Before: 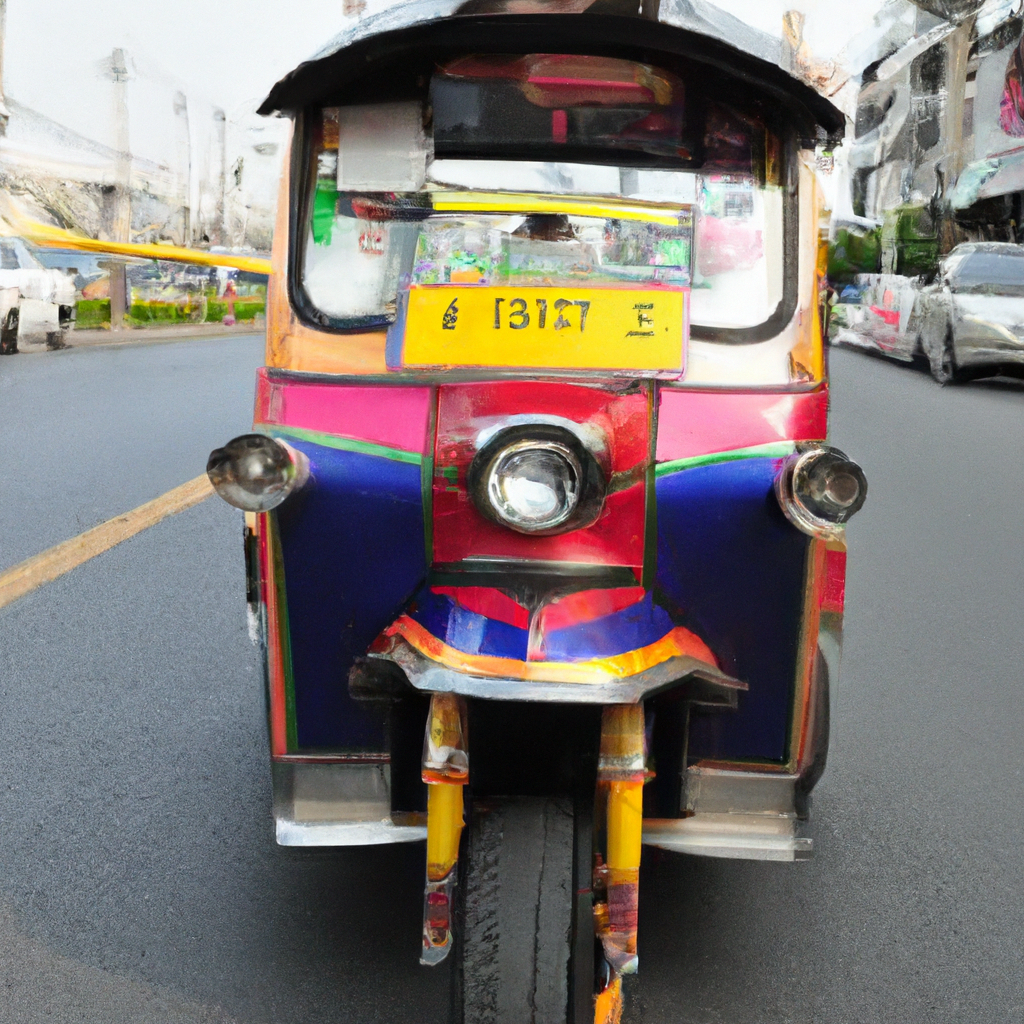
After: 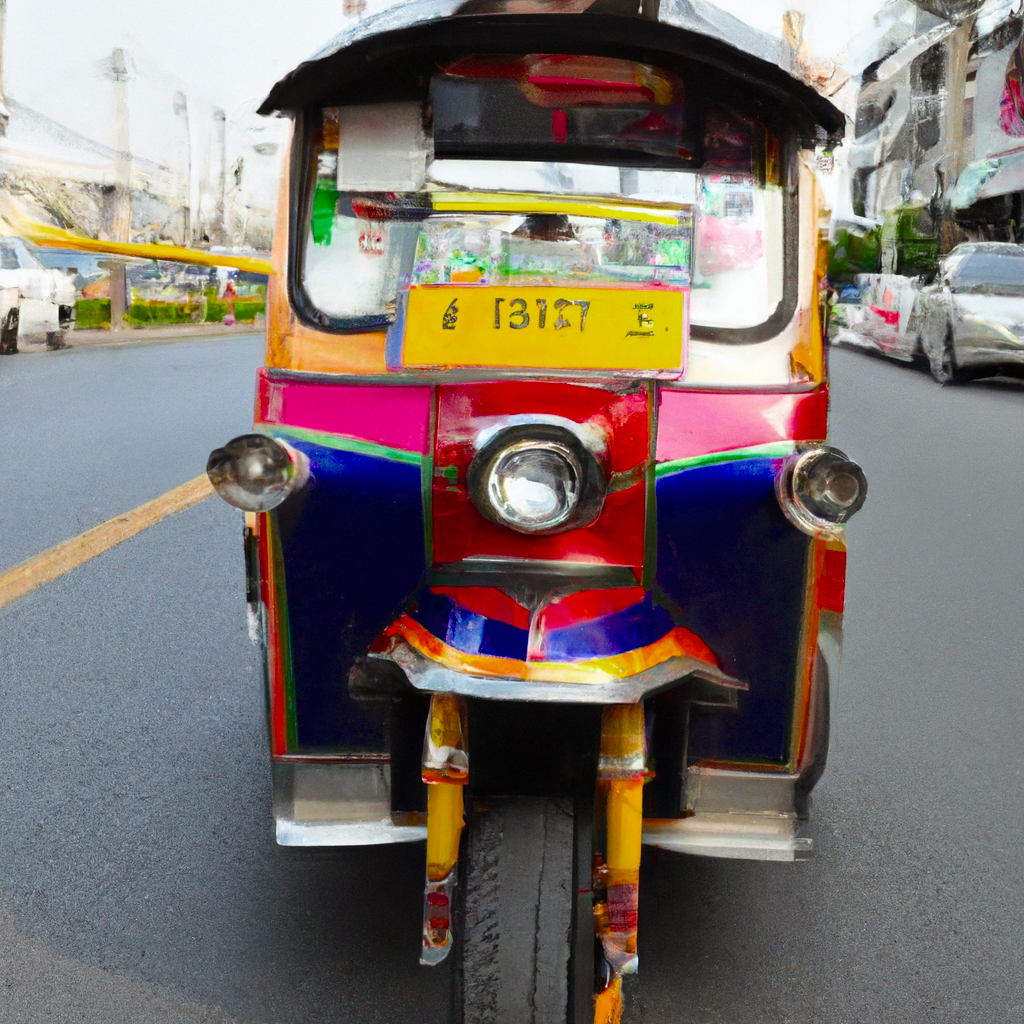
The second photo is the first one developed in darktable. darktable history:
color balance rgb: shadows lift › chroma 1.033%, shadows lift › hue 30.95°, perceptual saturation grading › global saturation 19.578%, saturation formula JzAzBz (2021)
